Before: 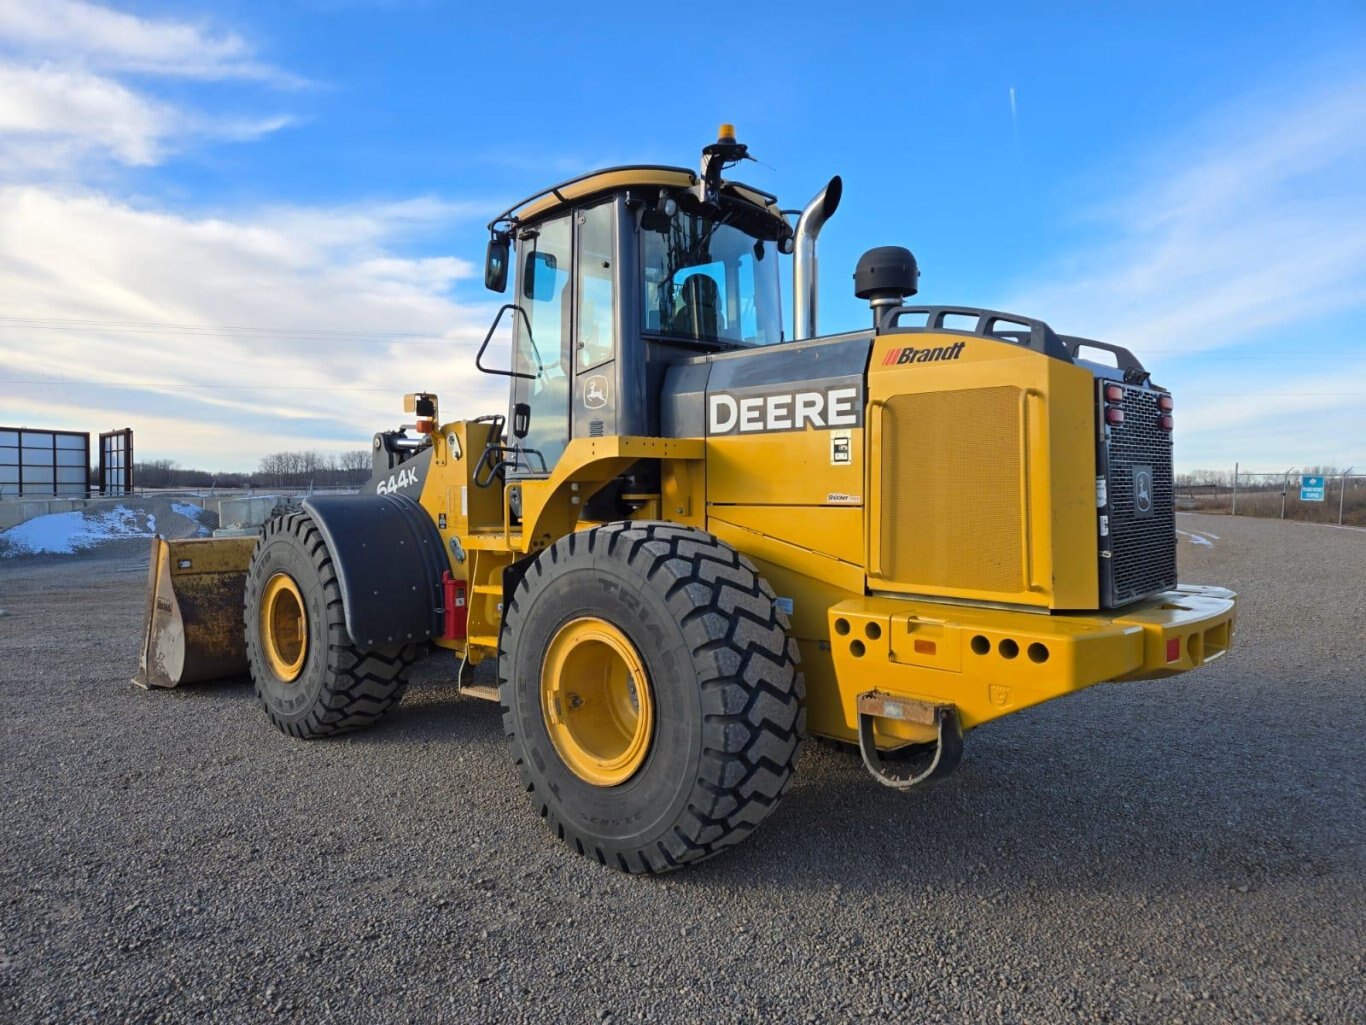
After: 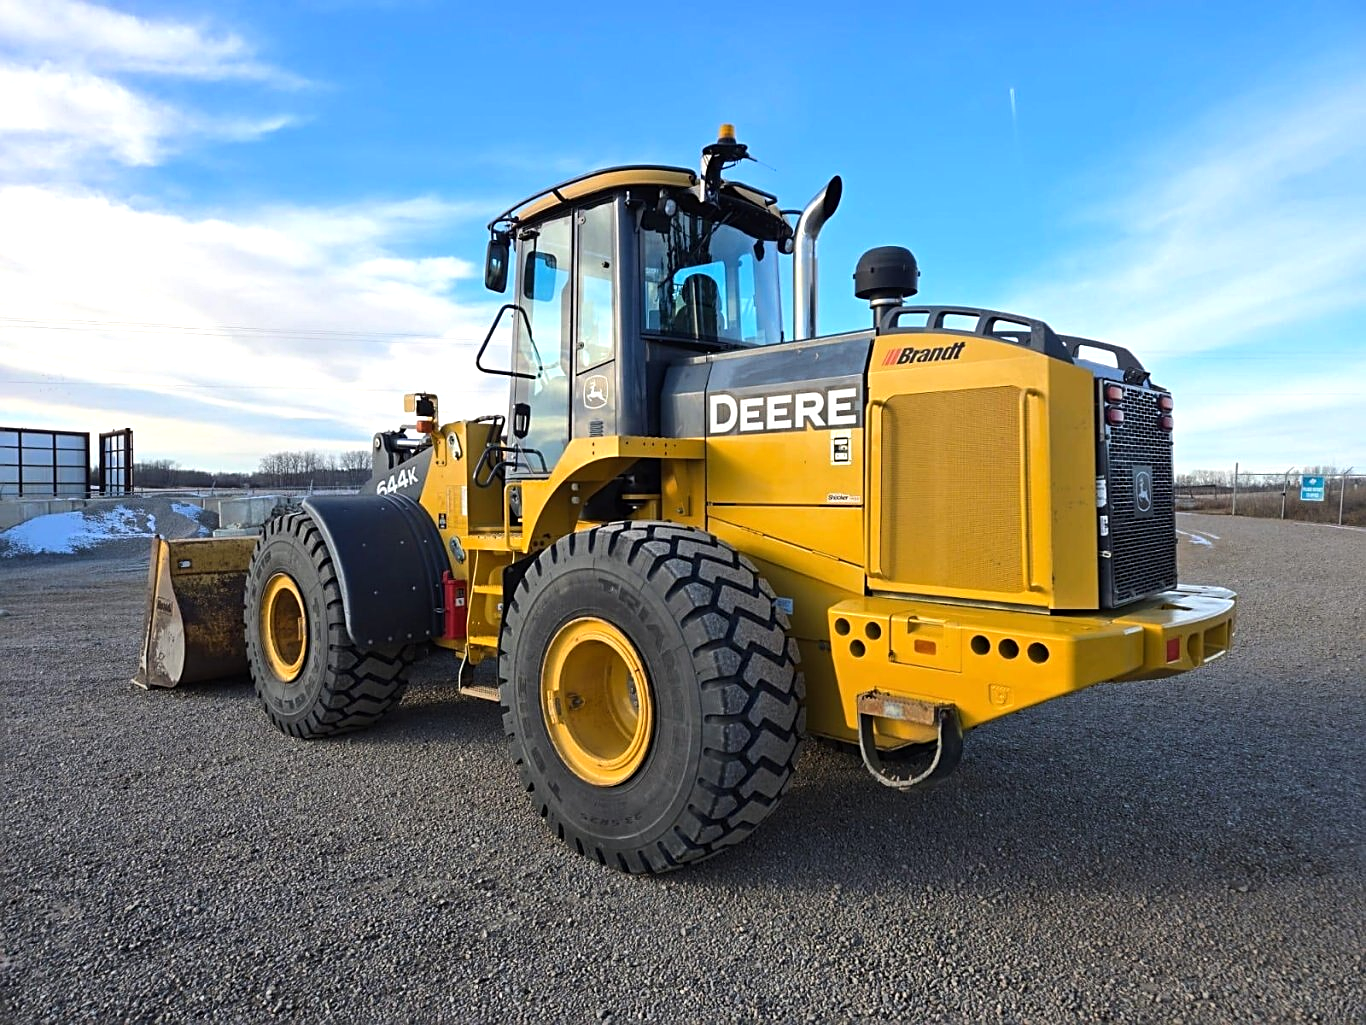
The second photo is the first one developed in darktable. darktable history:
tone equalizer: -8 EV -0.421 EV, -7 EV -0.386 EV, -6 EV -0.324 EV, -5 EV -0.246 EV, -3 EV 0.217 EV, -2 EV 0.313 EV, -1 EV 0.406 EV, +0 EV 0.42 EV, edges refinement/feathering 500, mask exposure compensation -1.57 EV, preserve details no
sharpen: on, module defaults
